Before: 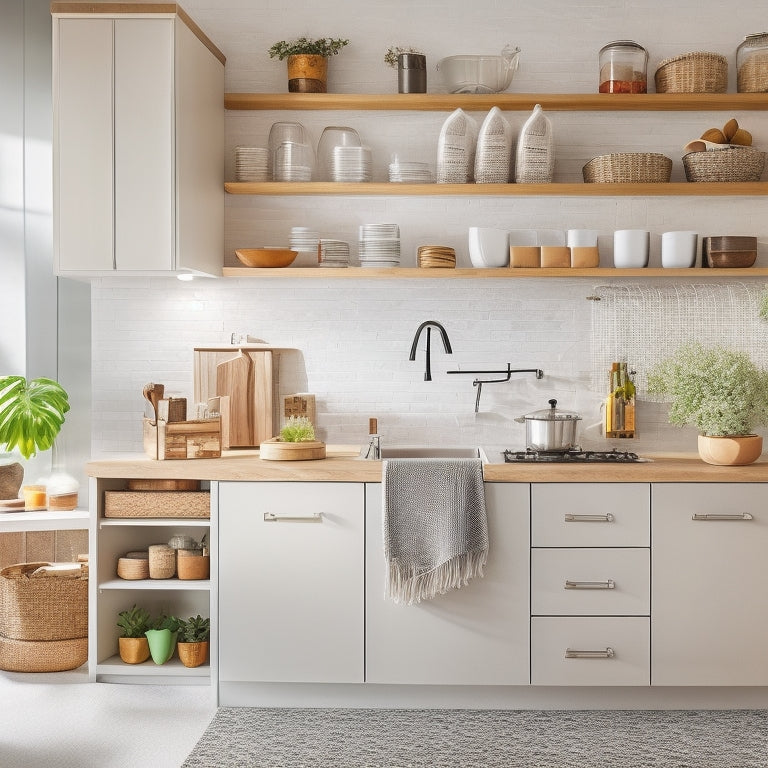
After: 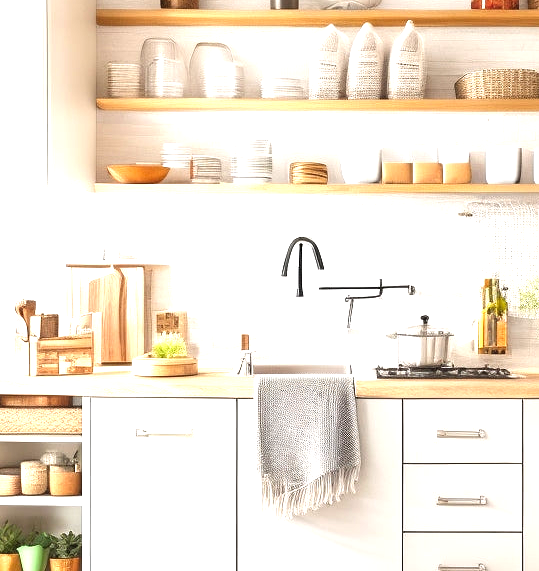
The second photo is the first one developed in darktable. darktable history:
levels: levels [0, 0.352, 0.703]
crop and rotate: left 16.705%, top 10.974%, right 12.988%, bottom 14.623%
